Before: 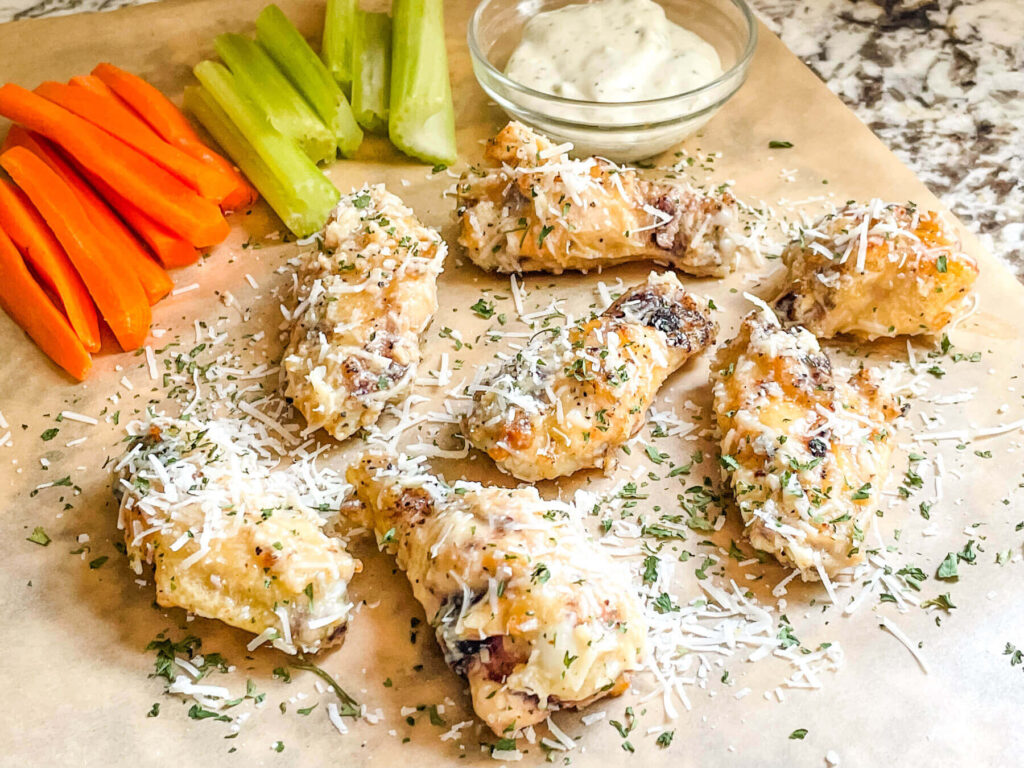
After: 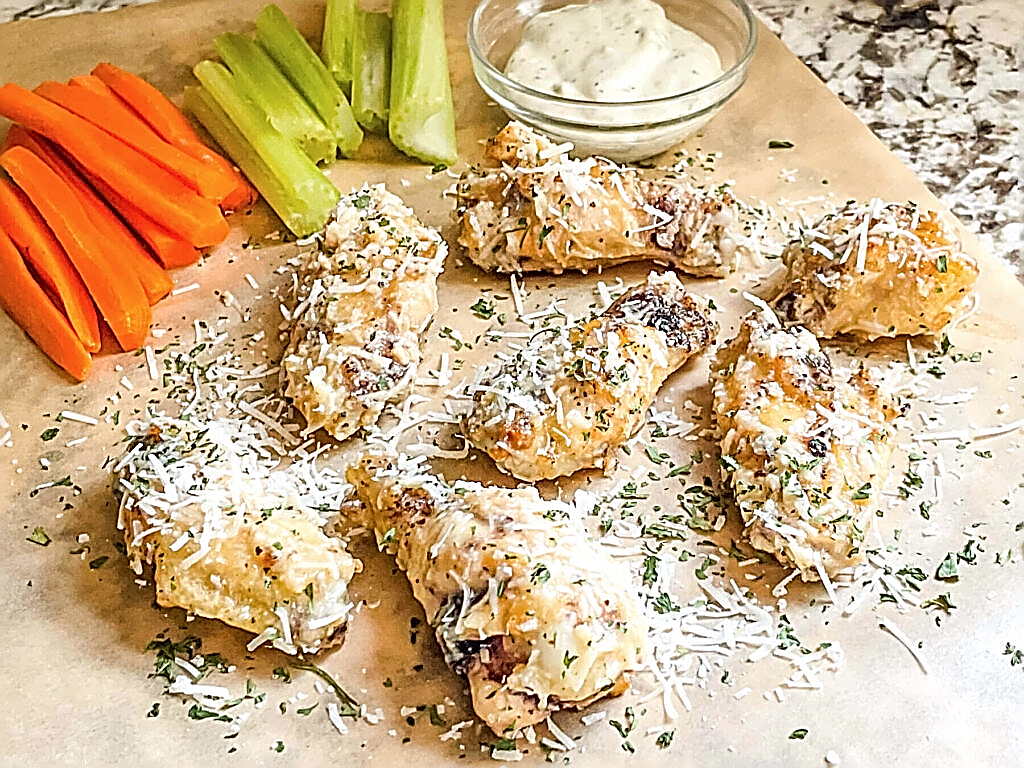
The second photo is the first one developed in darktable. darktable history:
contrast brightness saturation: saturation -0.066
sharpen: amount 2
